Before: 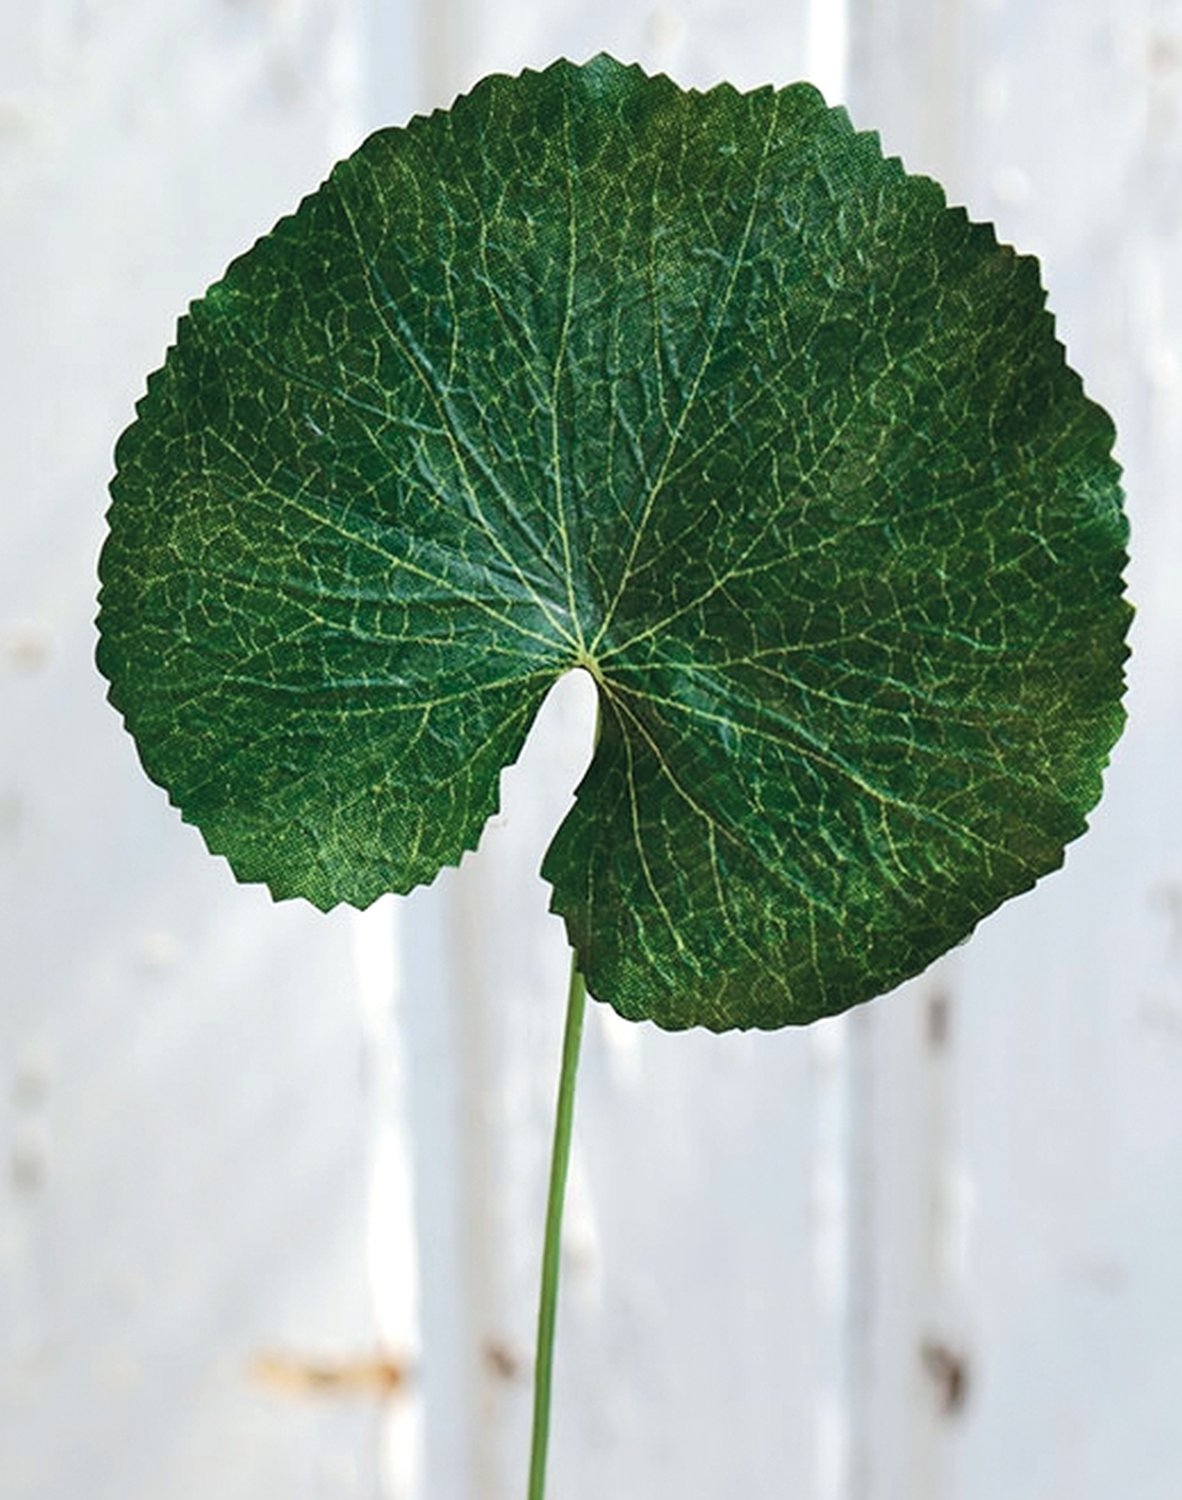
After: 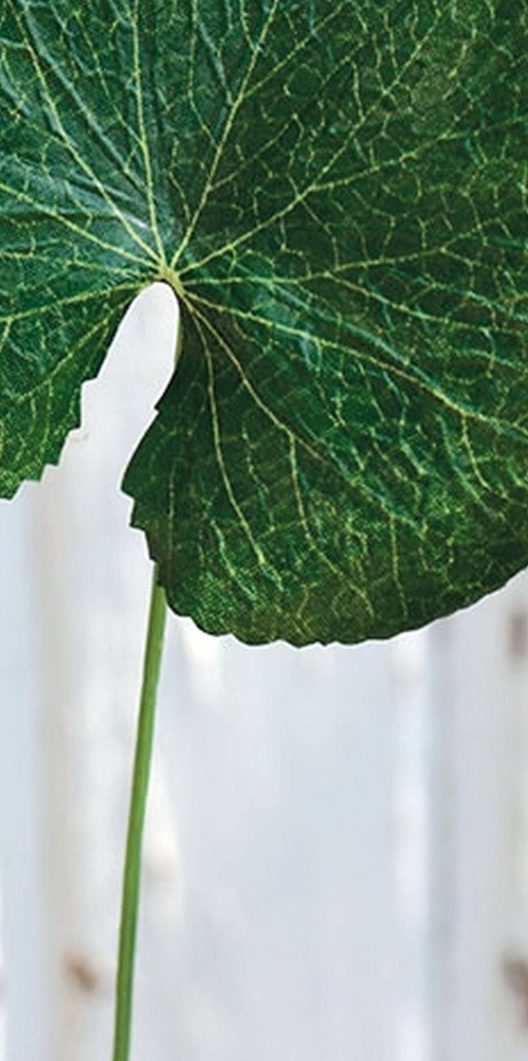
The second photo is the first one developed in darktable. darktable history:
crop: left 35.517%, top 25.787%, right 19.791%, bottom 3.434%
